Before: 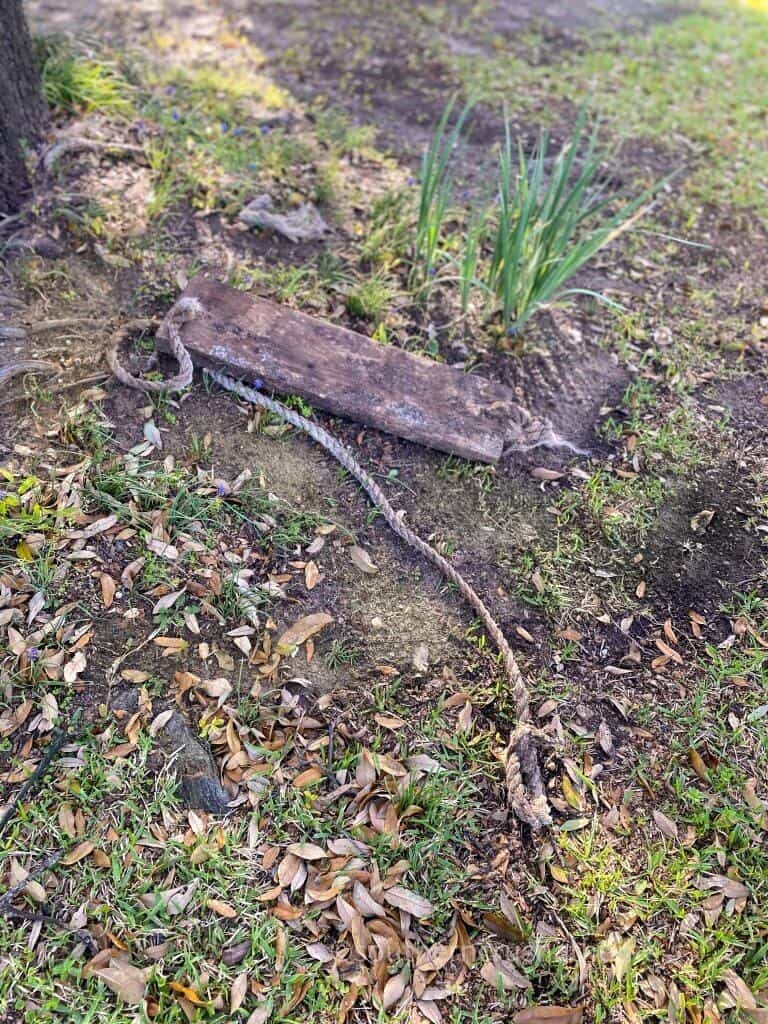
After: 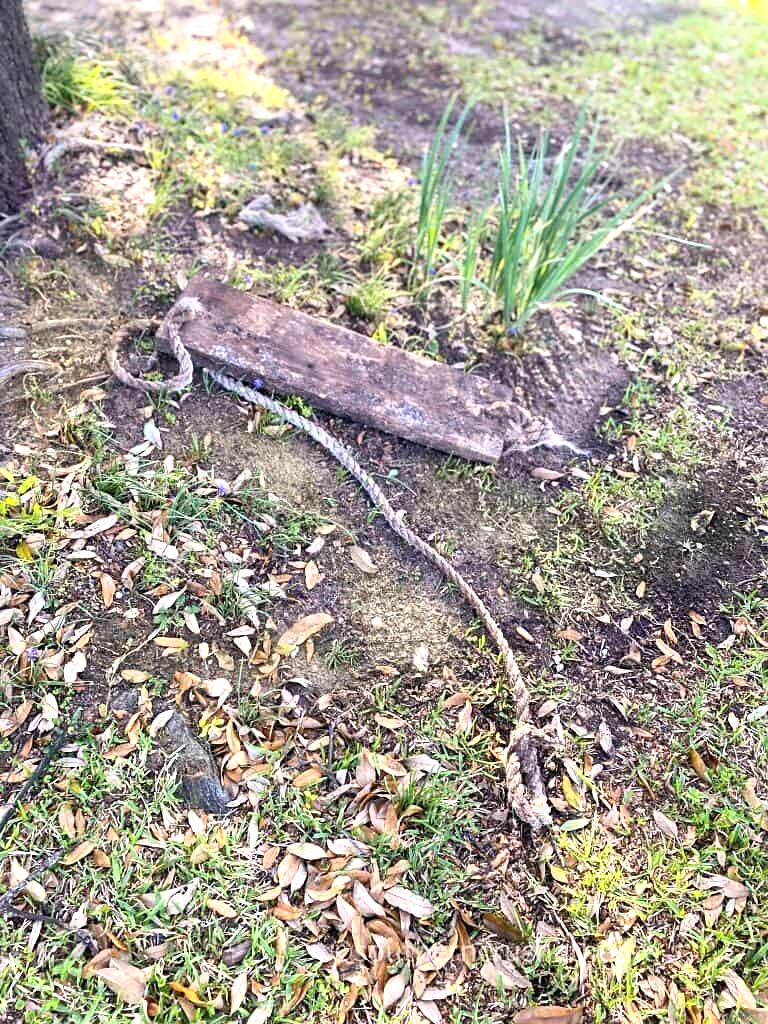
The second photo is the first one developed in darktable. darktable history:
exposure: black level correction 0, exposure 0.7 EV, compensate exposure bias true, compensate highlight preservation false
sharpen: amount 0.2
shadows and highlights: shadows 0, highlights 40
